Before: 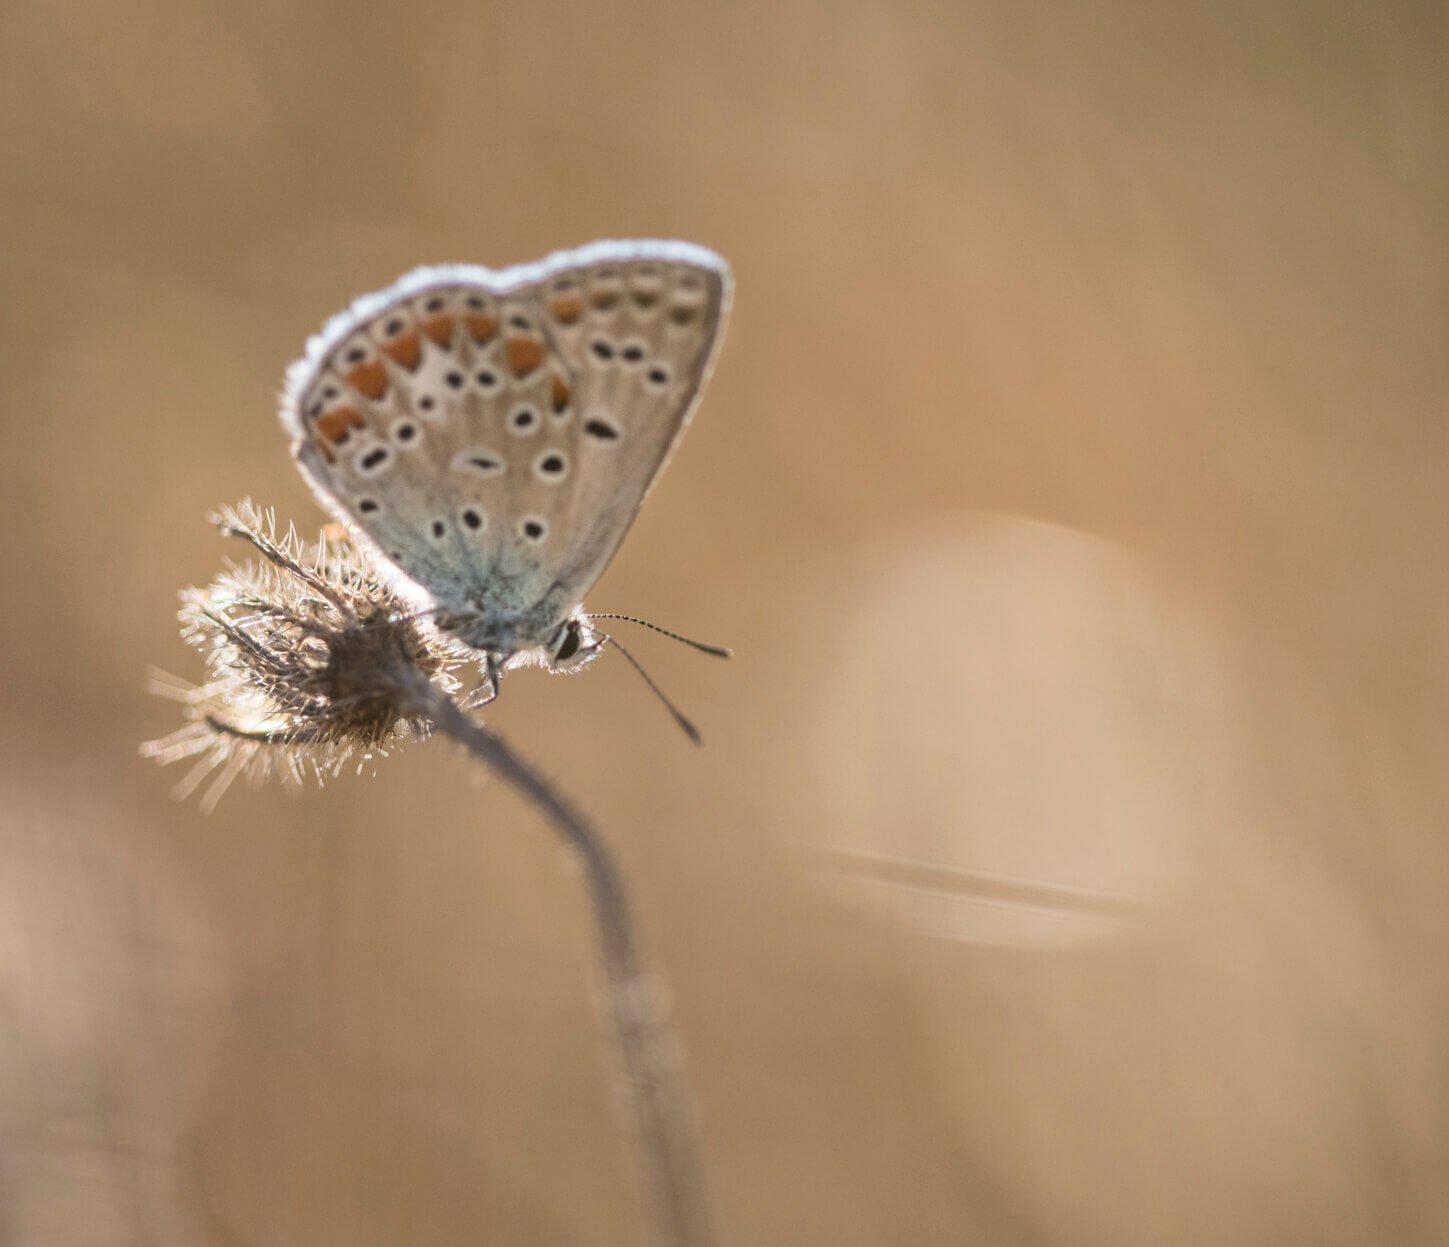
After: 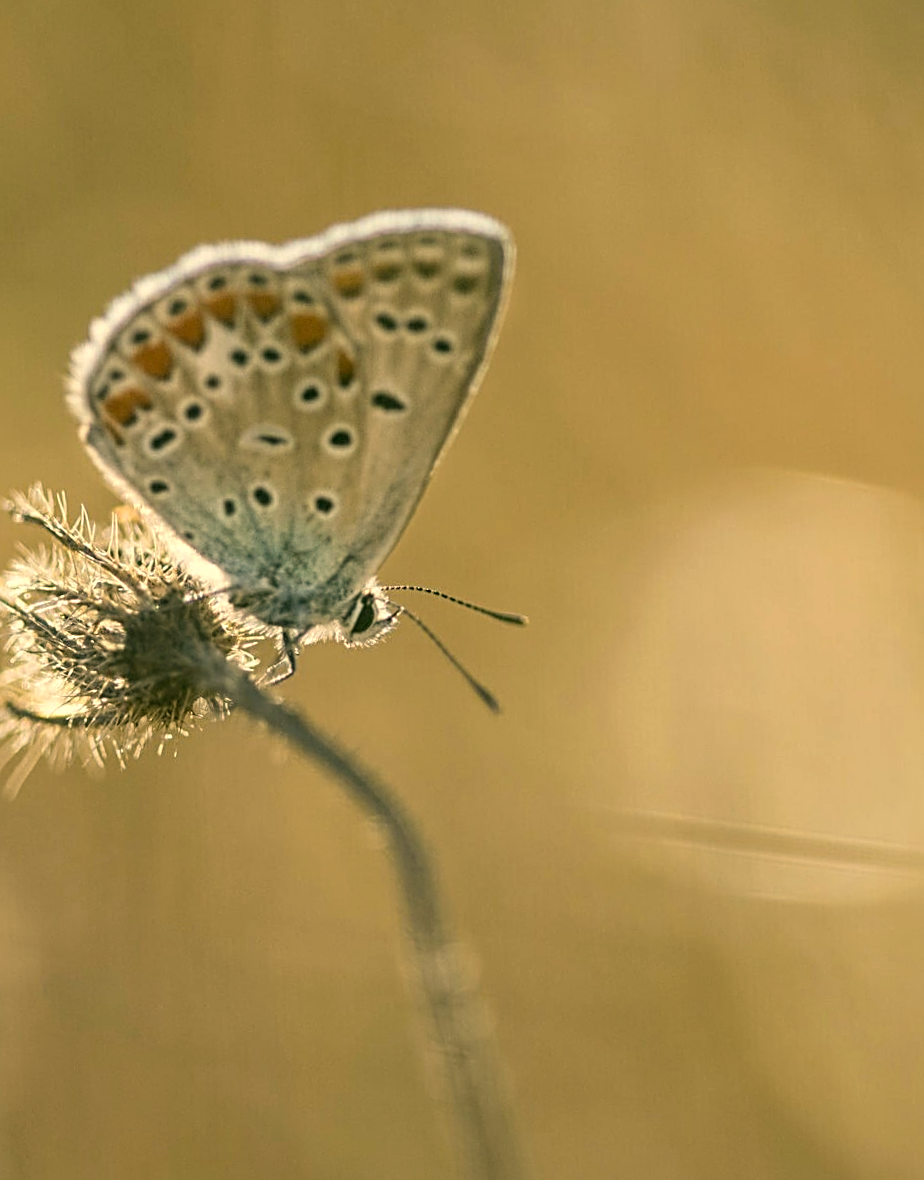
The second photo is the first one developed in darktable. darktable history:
rotate and perspective: rotation -2.12°, lens shift (vertical) 0.009, lens shift (horizontal) -0.008, automatic cropping original format, crop left 0.036, crop right 0.964, crop top 0.05, crop bottom 0.959
local contrast: highlights 100%, shadows 100%, detail 120%, midtone range 0.2
crop and rotate: left 12.648%, right 20.685%
color correction: highlights a* 5.3, highlights b* 24.26, shadows a* -15.58, shadows b* 4.02
sharpen: radius 2.584, amount 0.688
